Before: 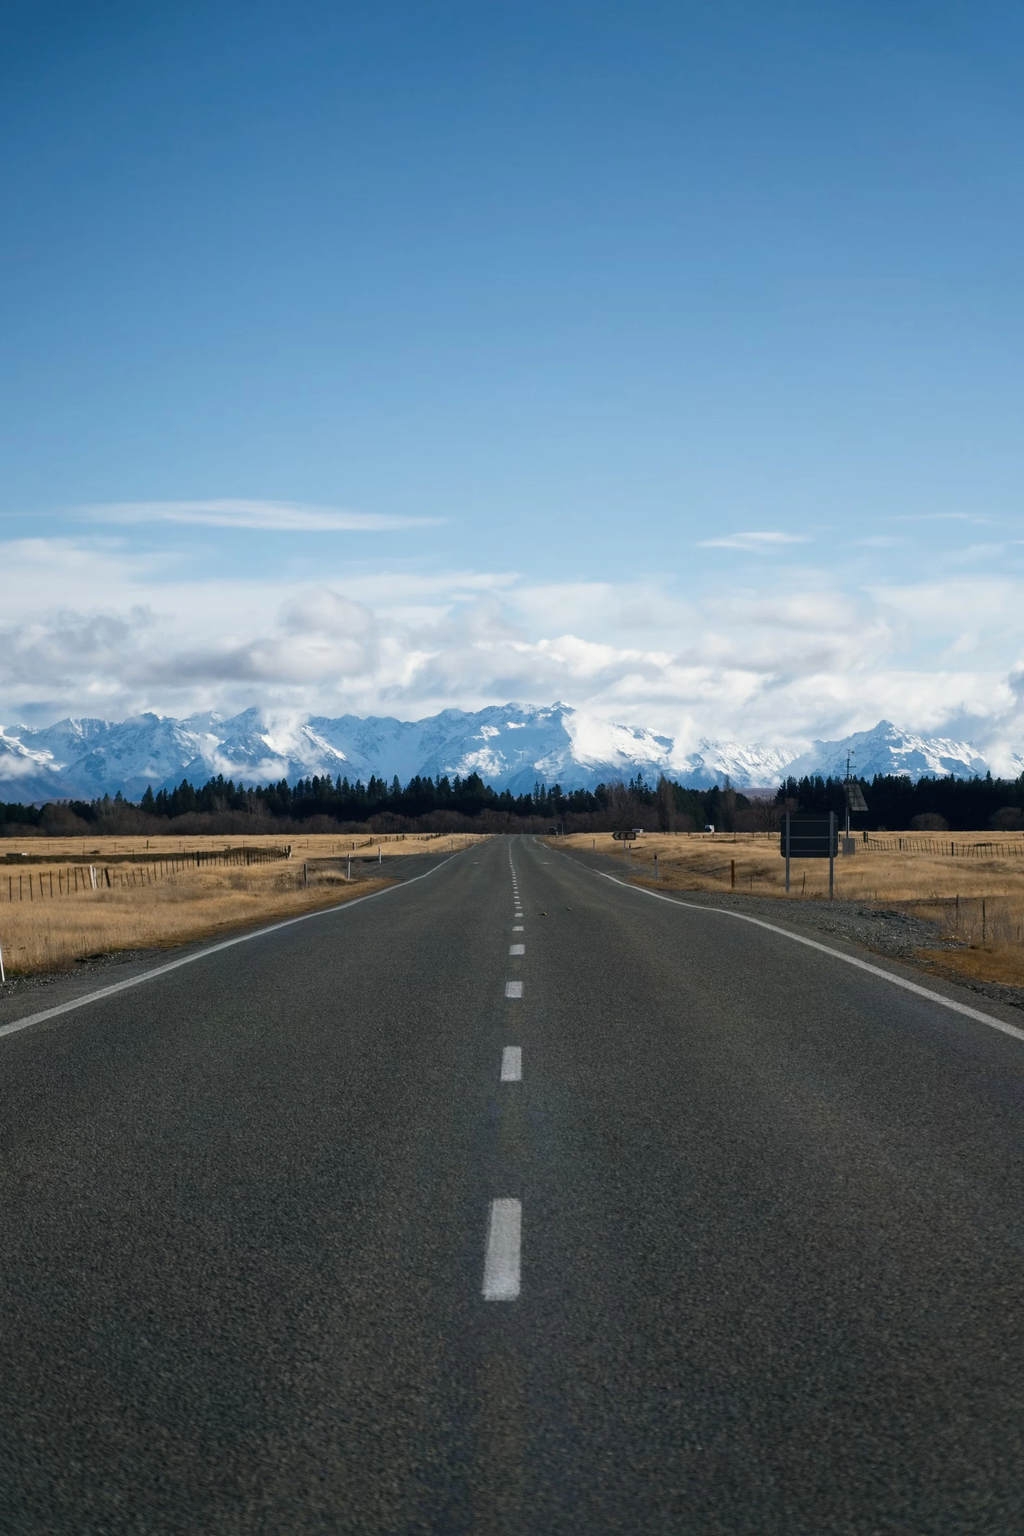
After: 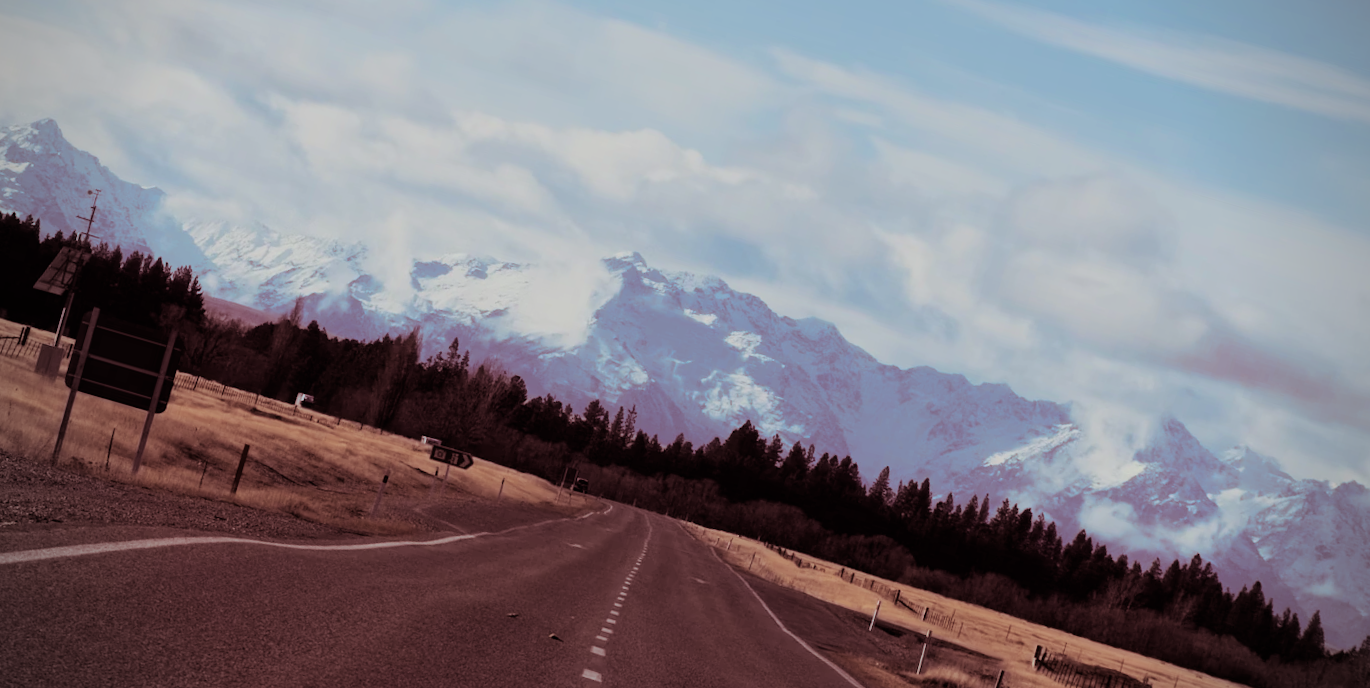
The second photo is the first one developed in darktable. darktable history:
crop and rotate: angle 16.12°, top 30.835%, bottom 35.653%
filmic rgb: black relative exposure -7.15 EV, white relative exposure 5.36 EV, hardness 3.02, color science v6 (2022)
split-toning: compress 20%
vignetting: on, module defaults
